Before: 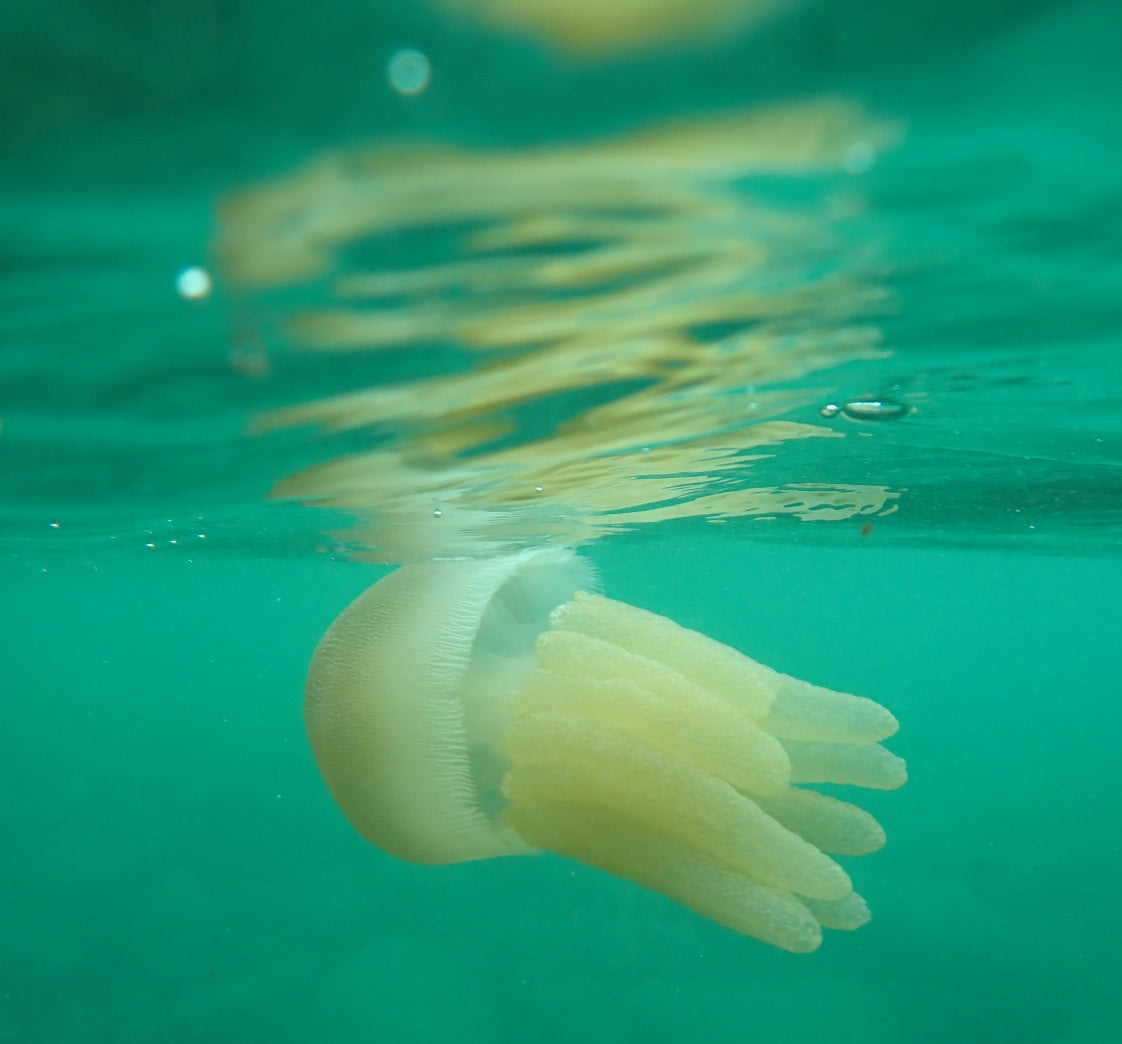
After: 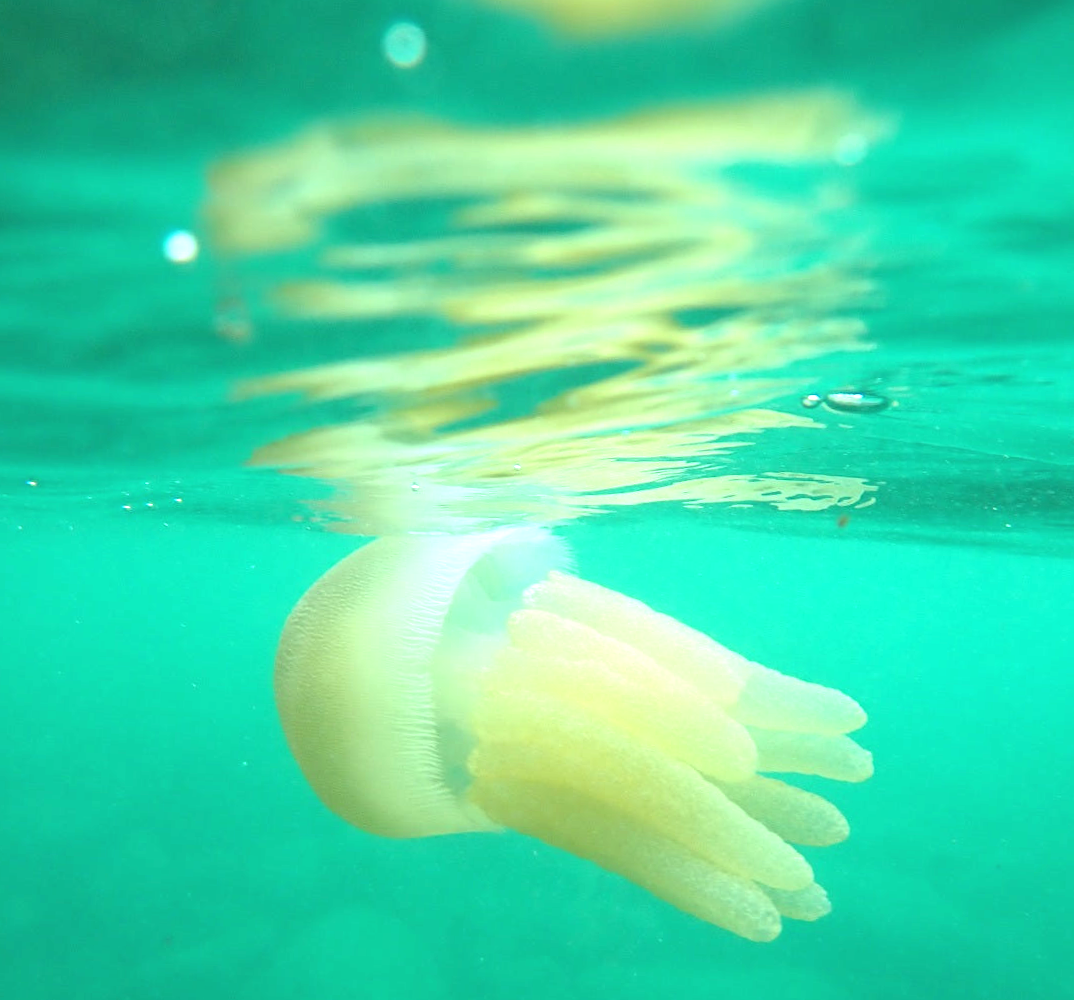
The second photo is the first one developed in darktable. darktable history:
exposure: black level correction -0.002, exposure 1.115 EV, compensate highlight preservation false
crop and rotate: angle -2.38°
